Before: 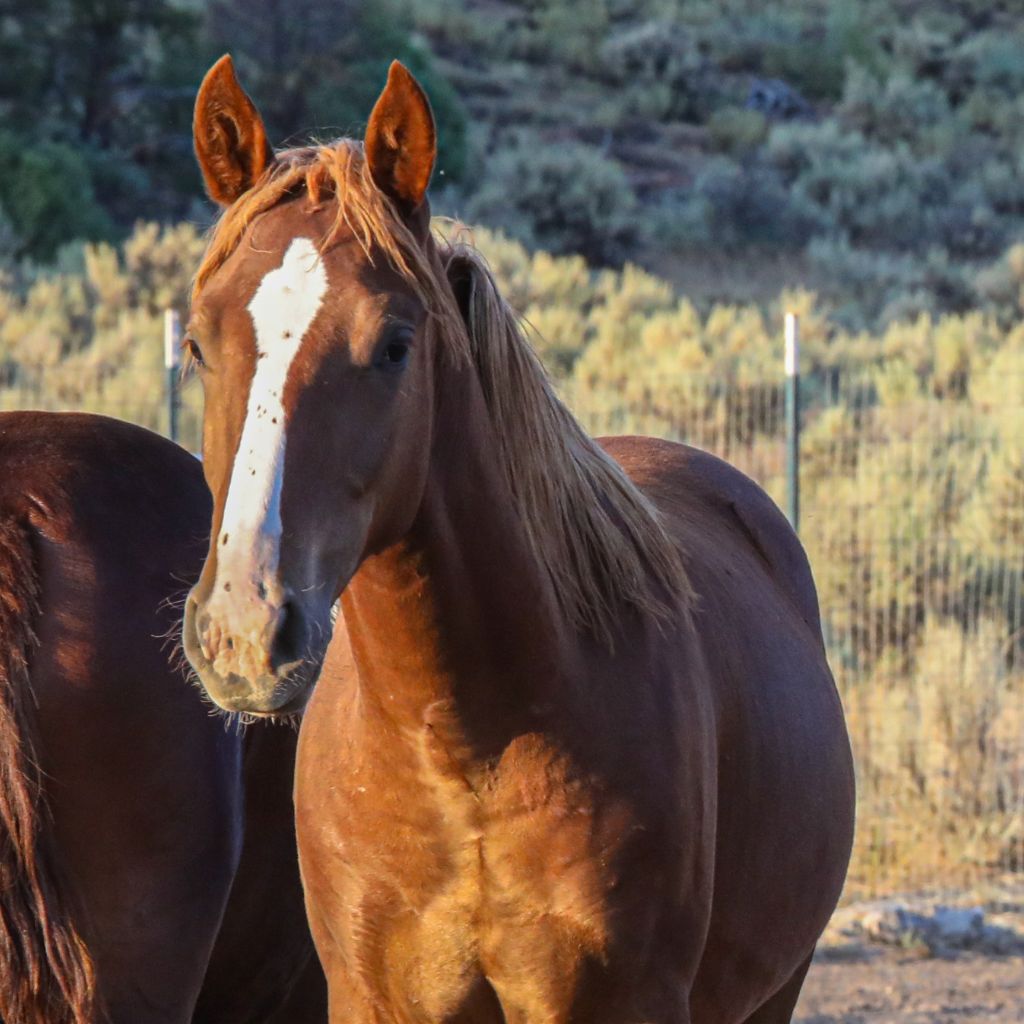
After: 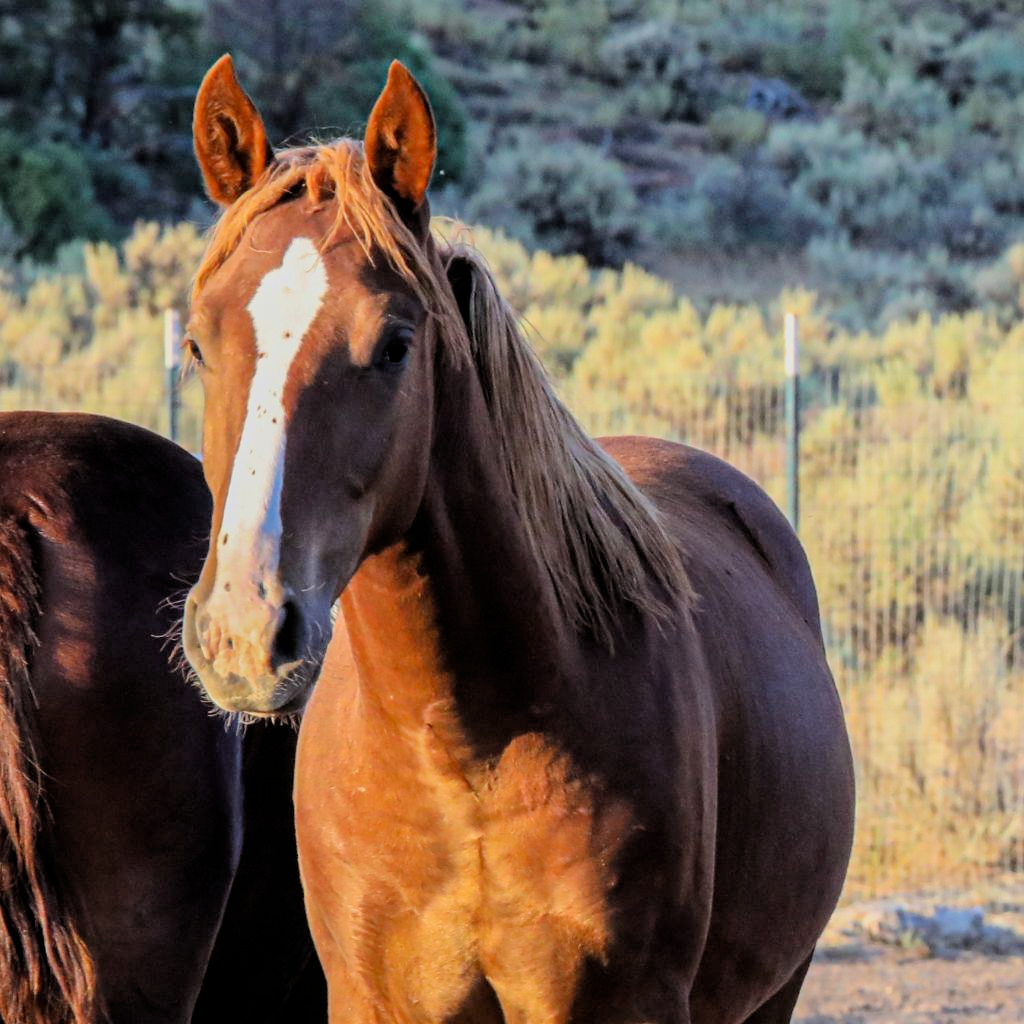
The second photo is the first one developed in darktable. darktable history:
filmic rgb: black relative exposure -4.28 EV, white relative exposure 4.56 EV, hardness 2.38, contrast 1.051, color science v6 (2022)
color correction: highlights b* -0.011, saturation 1.06
exposure: exposure 0.61 EV, compensate highlight preservation false
